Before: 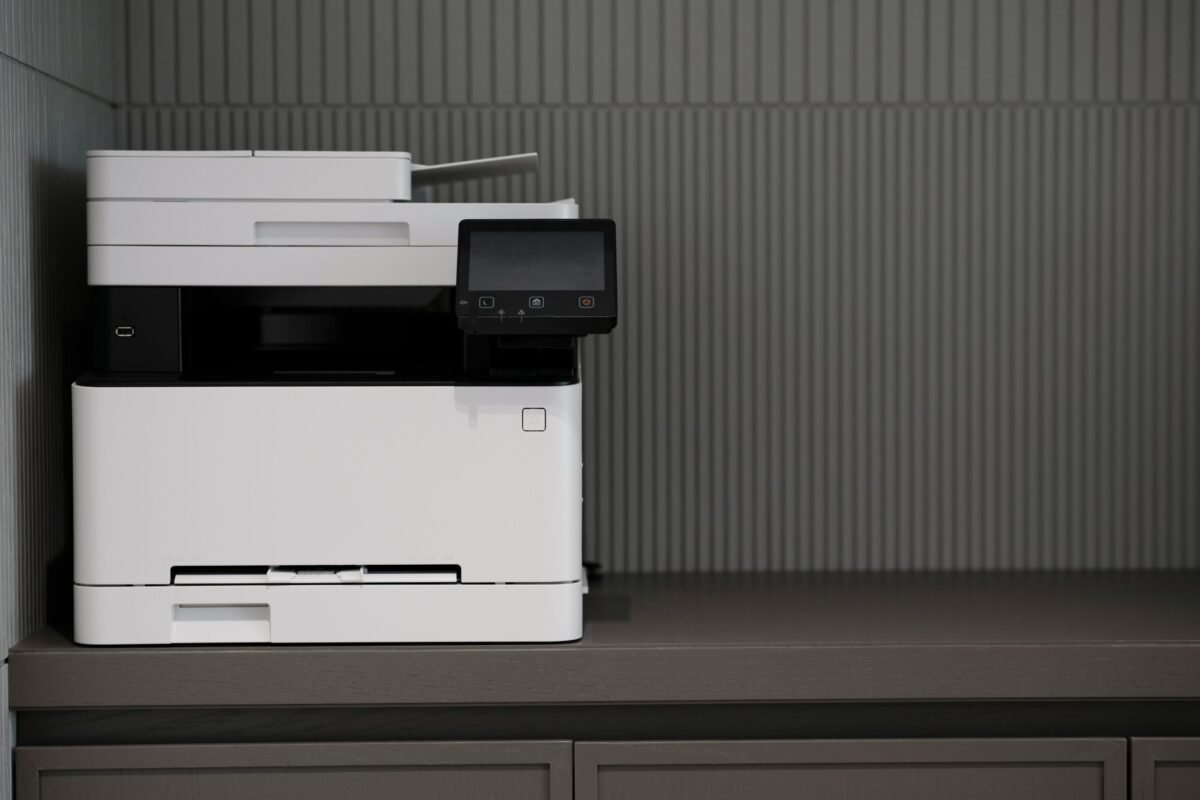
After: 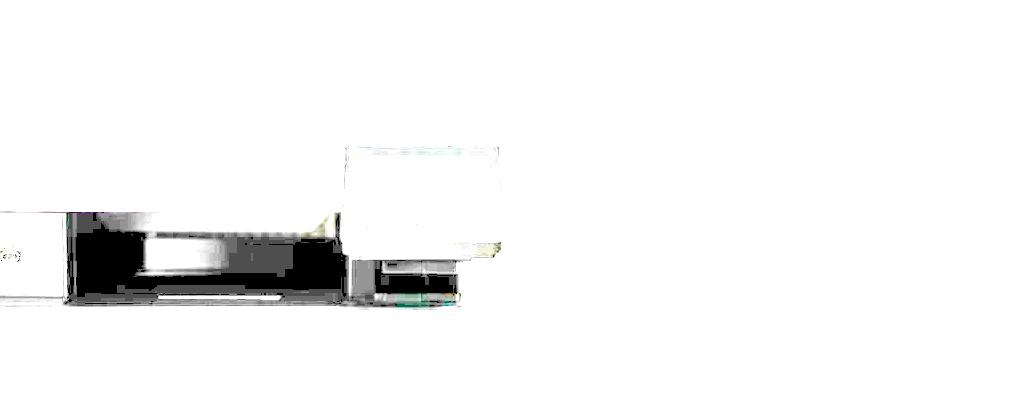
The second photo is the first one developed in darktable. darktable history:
exposure: exposure 7.959 EV, compensate highlight preservation false
crop and rotate: left 9.662%, top 9.378%, right 6.064%, bottom 38.292%
